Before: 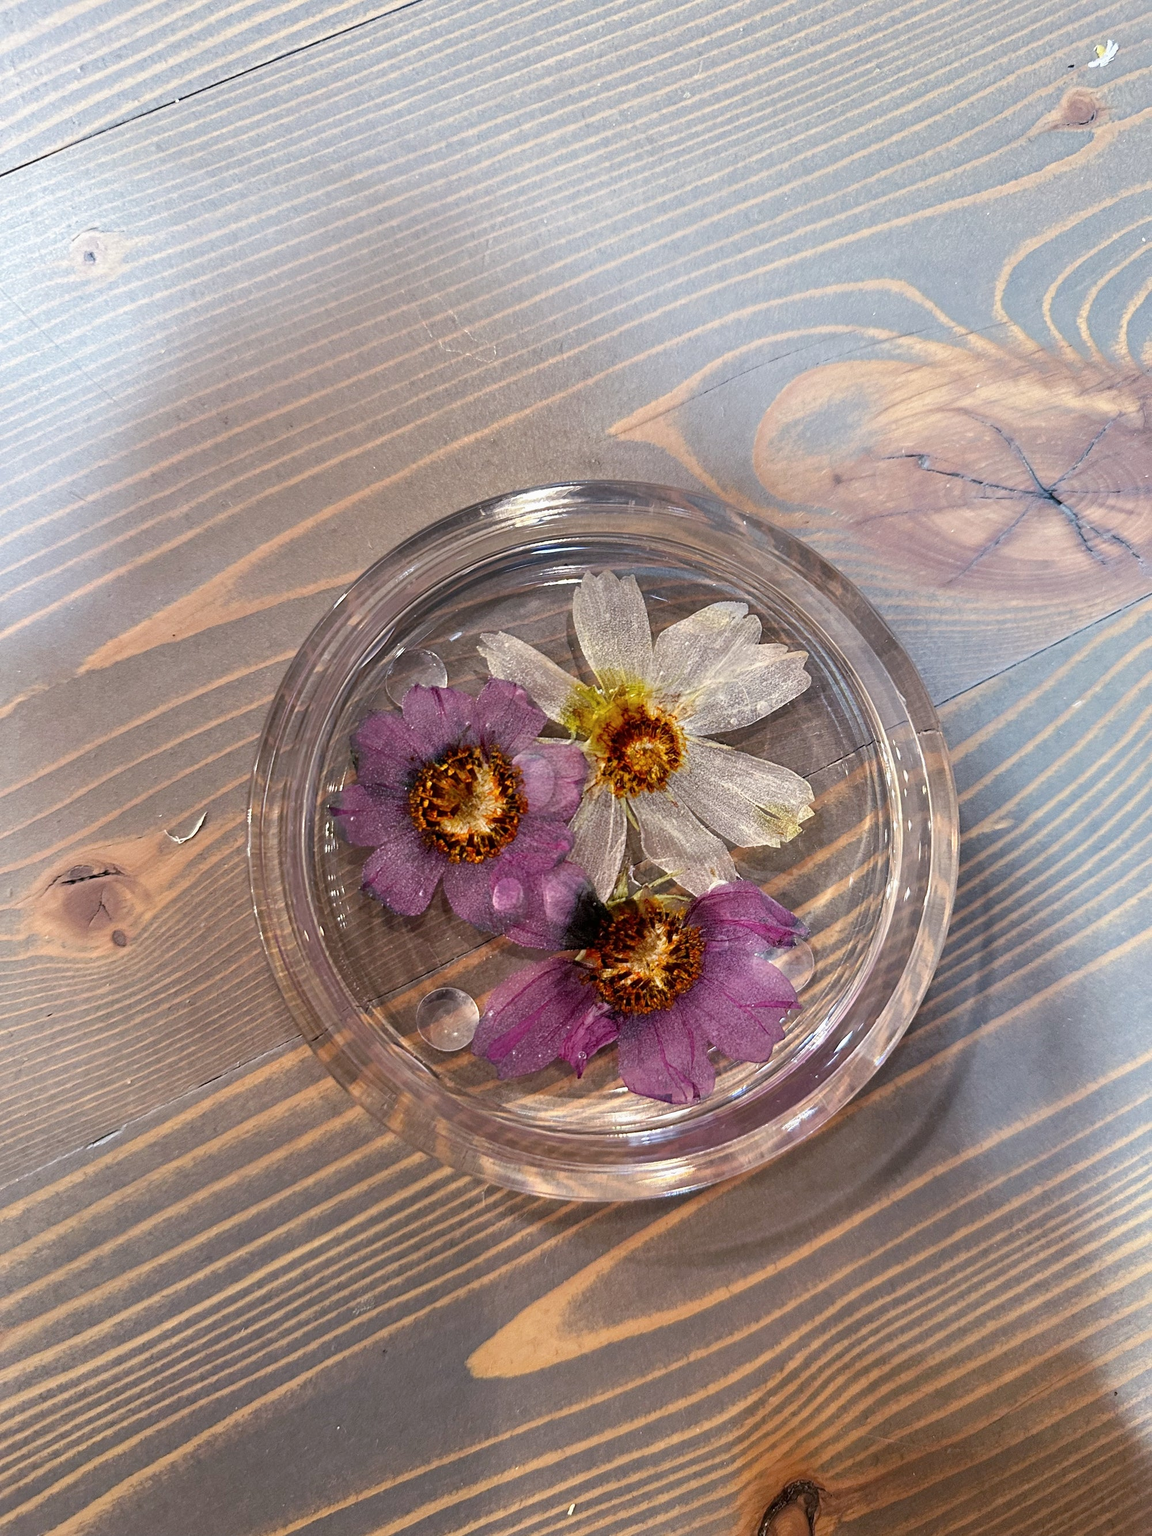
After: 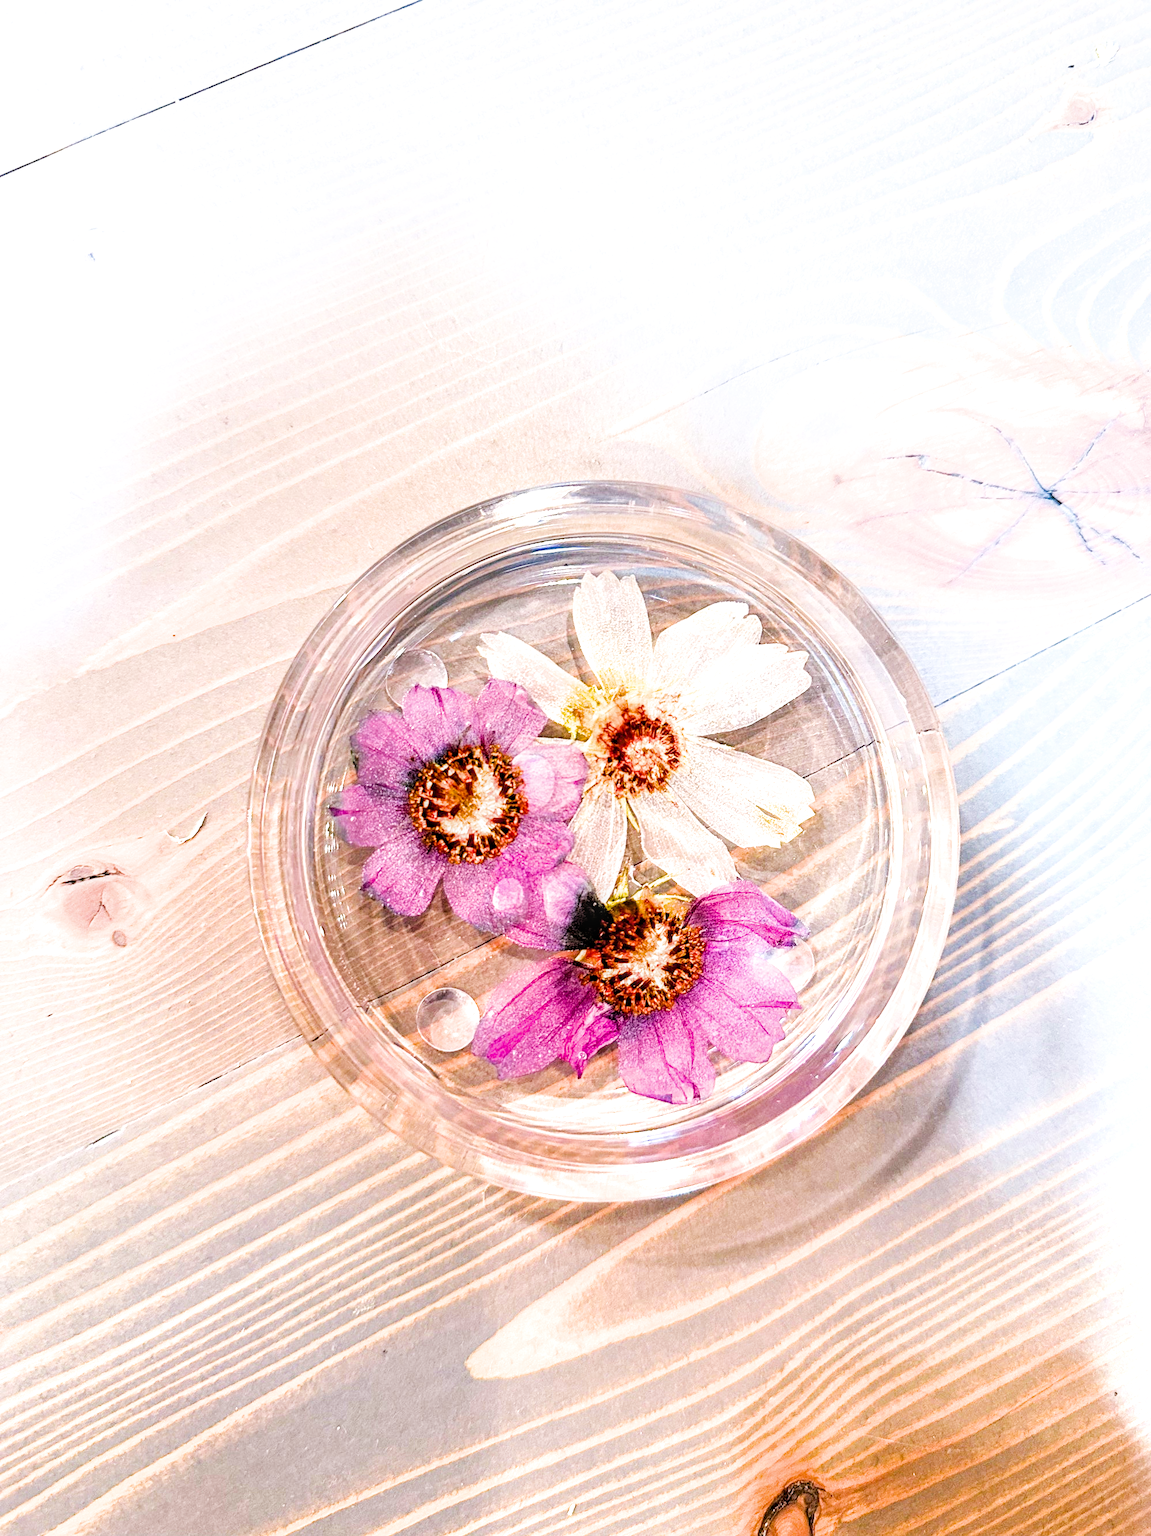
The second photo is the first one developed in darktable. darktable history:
local contrast: on, module defaults
filmic rgb: black relative exposure -5 EV, hardness 2.88, contrast 1.2, highlights saturation mix -30%
color balance rgb: perceptual saturation grading › global saturation 30%, perceptual brilliance grading › global brilliance 10%, global vibrance 20%
exposure: black level correction 0, exposure 2 EV, compensate highlight preservation false
